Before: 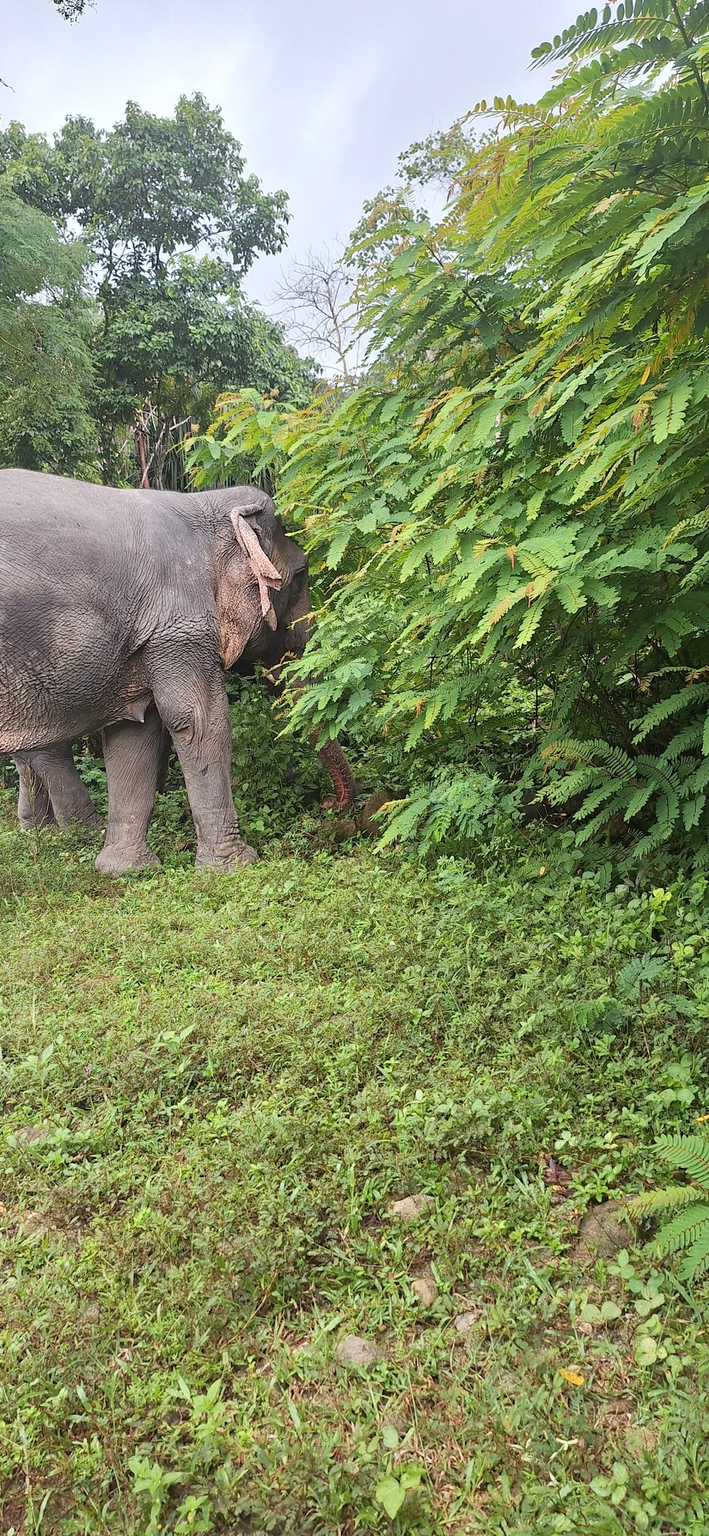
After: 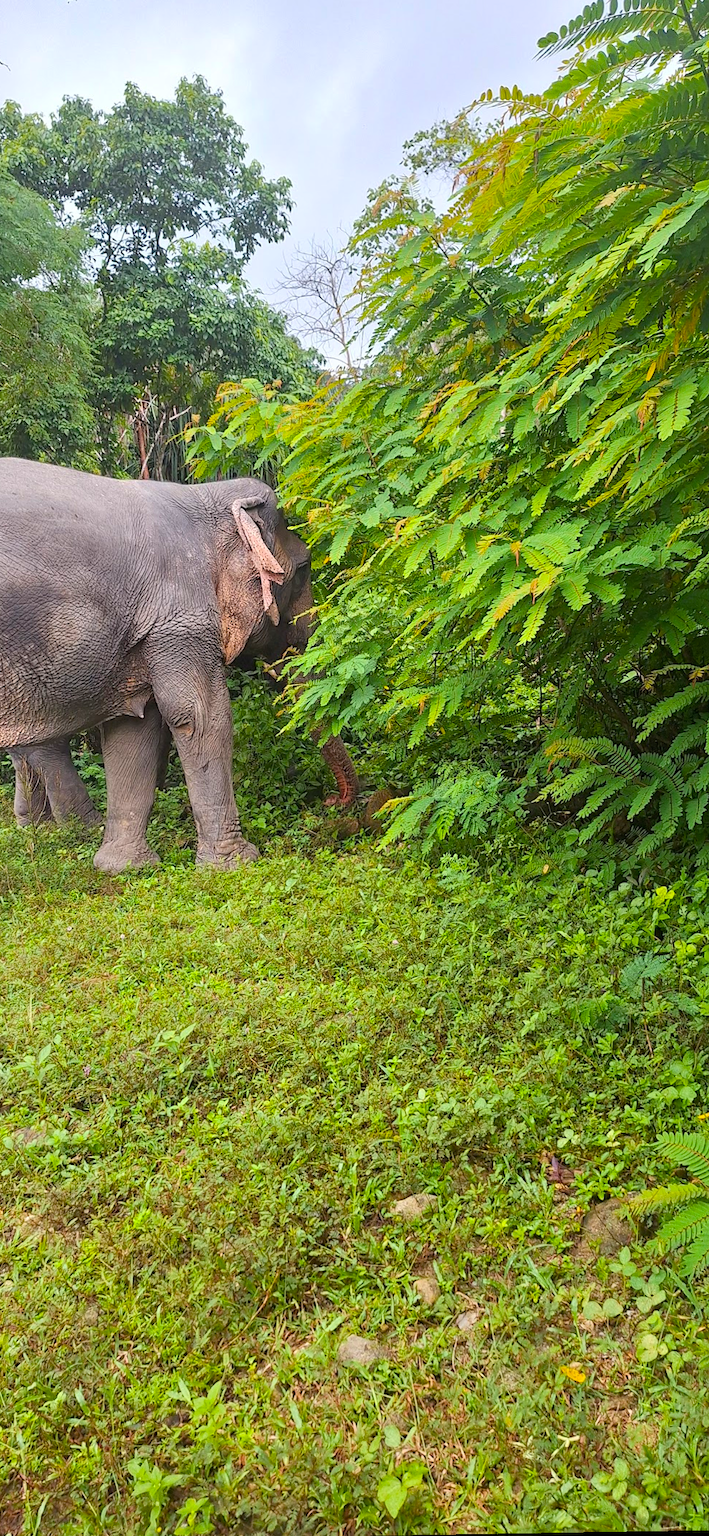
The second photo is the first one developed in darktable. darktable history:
color balance rgb: linear chroma grading › global chroma 15%, perceptual saturation grading › global saturation 30%
rotate and perspective: rotation 0.174°, lens shift (vertical) 0.013, lens shift (horizontal) 0.019, shear 0.001, automatic cropping original format, crop left 0.007, crop right 0.991, crop top 0.016, crop bottom 0.997
